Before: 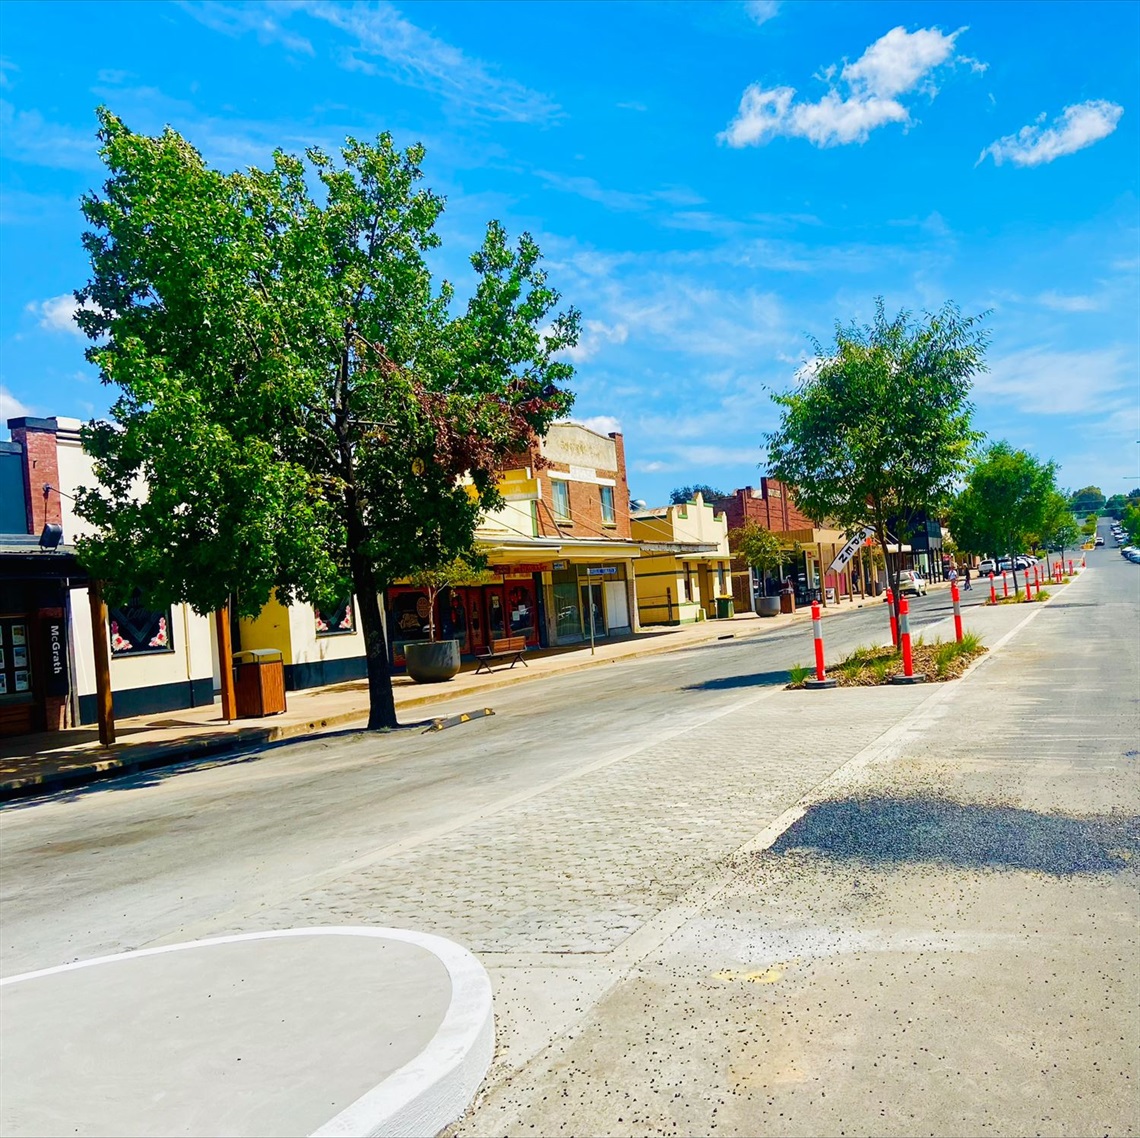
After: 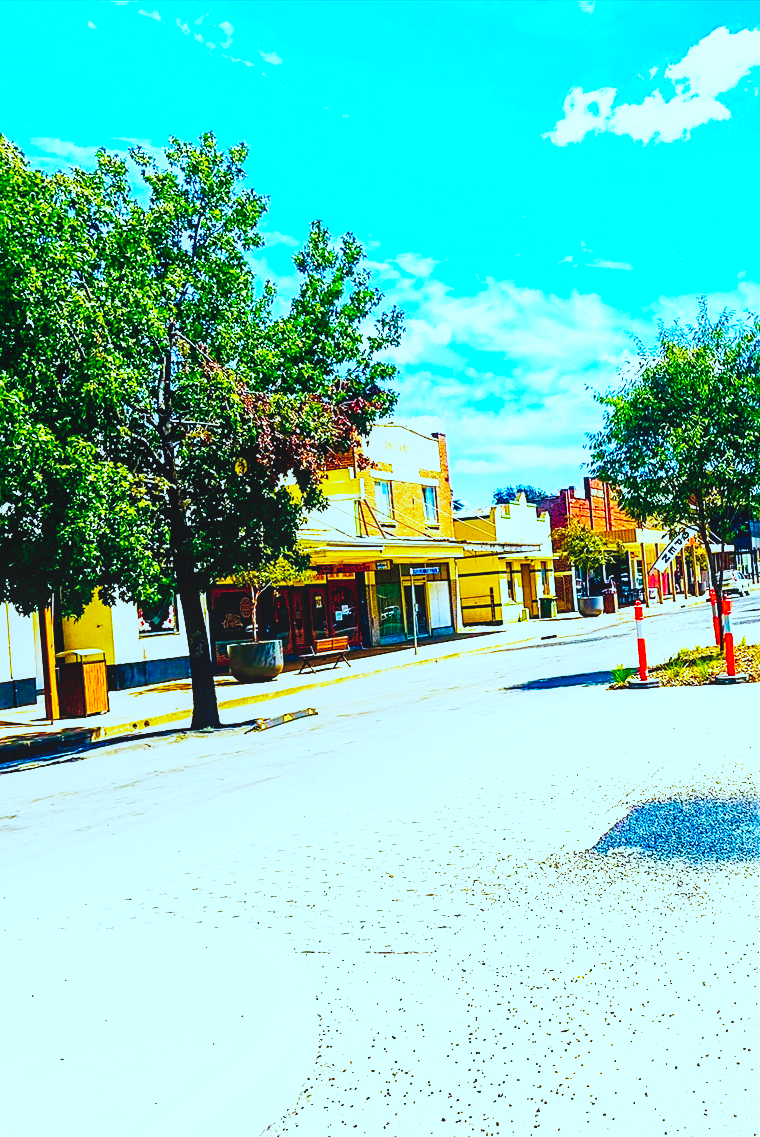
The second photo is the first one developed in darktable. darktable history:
color balance rgb: linear chroma grading › global chroma 9%, perceptual saturation grading › global saturation 36%, perceptual saturation grading › shadows 35%, perceptual brilliance grading › global brilliance 15%, perceptual brilliance grading › shadows -35%, global vibrance 15%
base curve: curves: ch0 [(0, 0) (0.007, 0.004) (0.027, 0.03) (0.046, 0.07) (0.207, 0.54) (0.442, 0.872) (0.673, 0.972) (1, 1)], preserve colors none
local contrast: detail 115%
crop and rotate: left 15.546%, right 17.787%
sharpen: on, module defaults
exposure: black level correction 0, exposure 0.2 EV, compensate exposure bias true, compensate highlight preservation false
color correction: highlights a* -9.35, highlights b* -23.15
